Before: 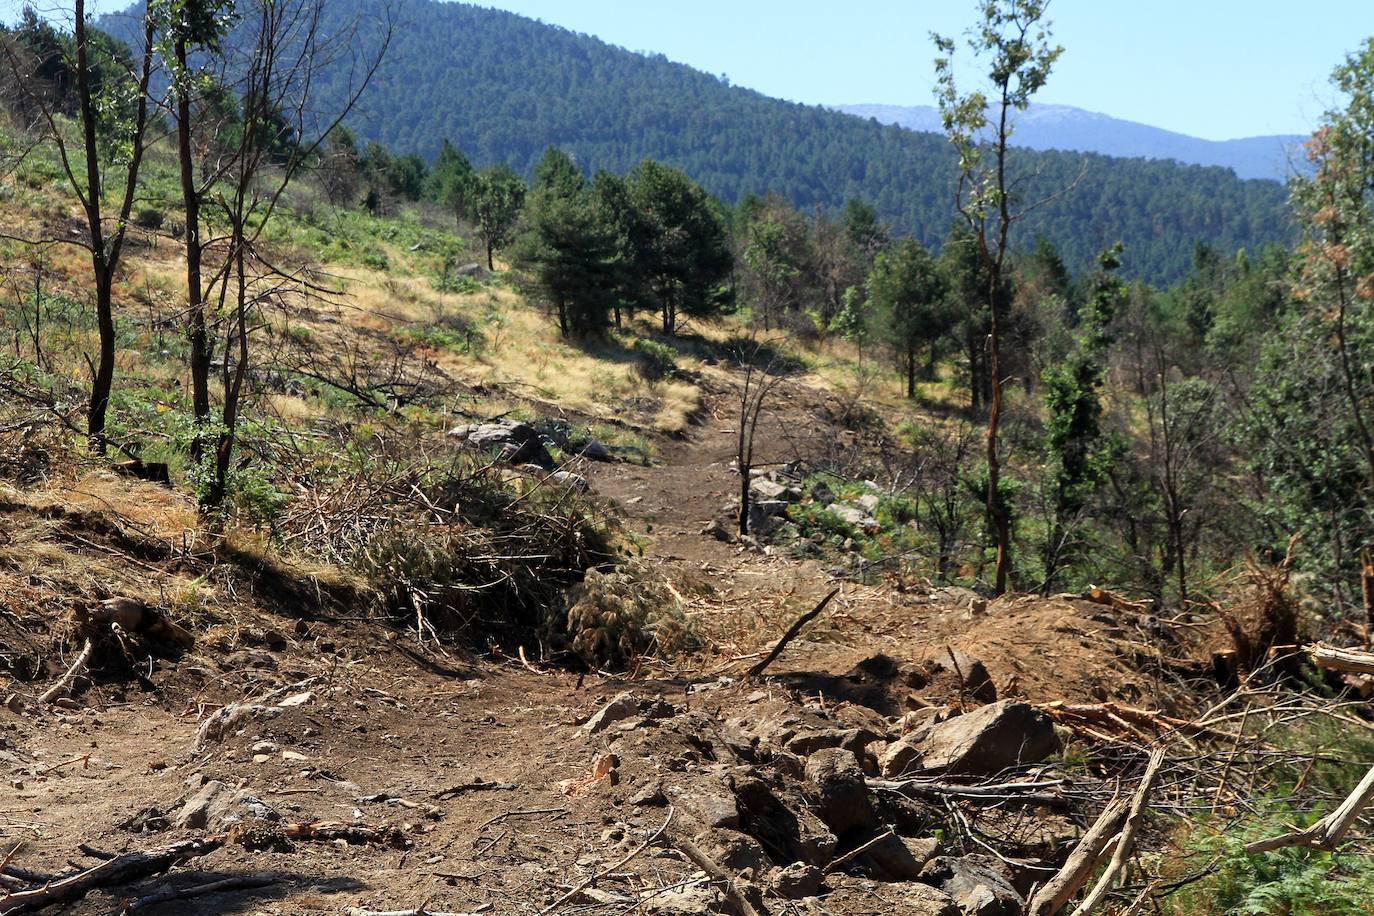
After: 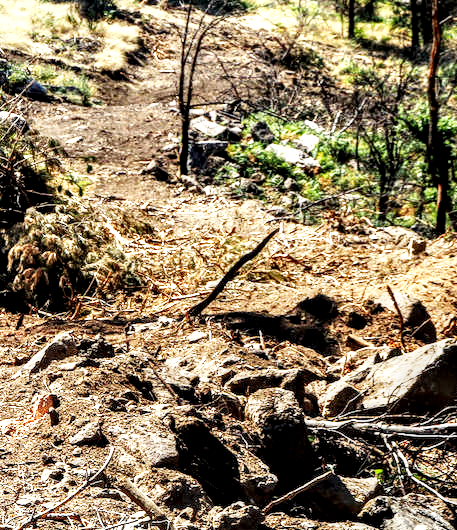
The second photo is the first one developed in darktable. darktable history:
exposure: compensate highlight preservation false
local contrast: highlights 19%, detail 188%
base curve: curves: ch0 [(0, 0) (0.007, 0.004) (0.027, 0.03) (0.046, 0.07) (0.207, 0.54) (0.442, 0.872) (0.673, 0.972) (1, 1)], preserve colors none
crop: left 40.759%, top 39.351%, right 25.95%, bottom 2.774%
